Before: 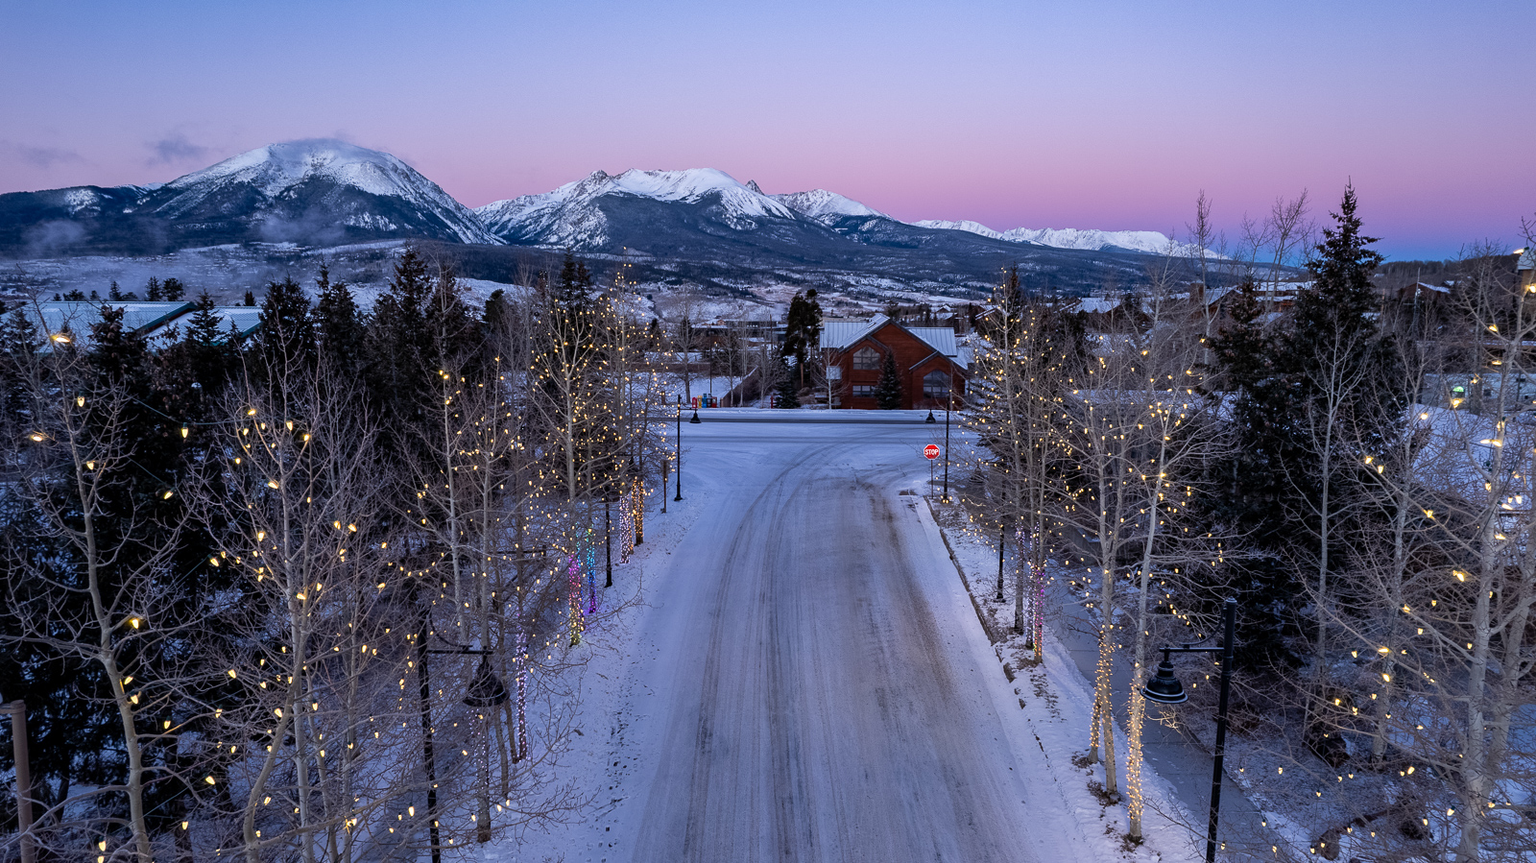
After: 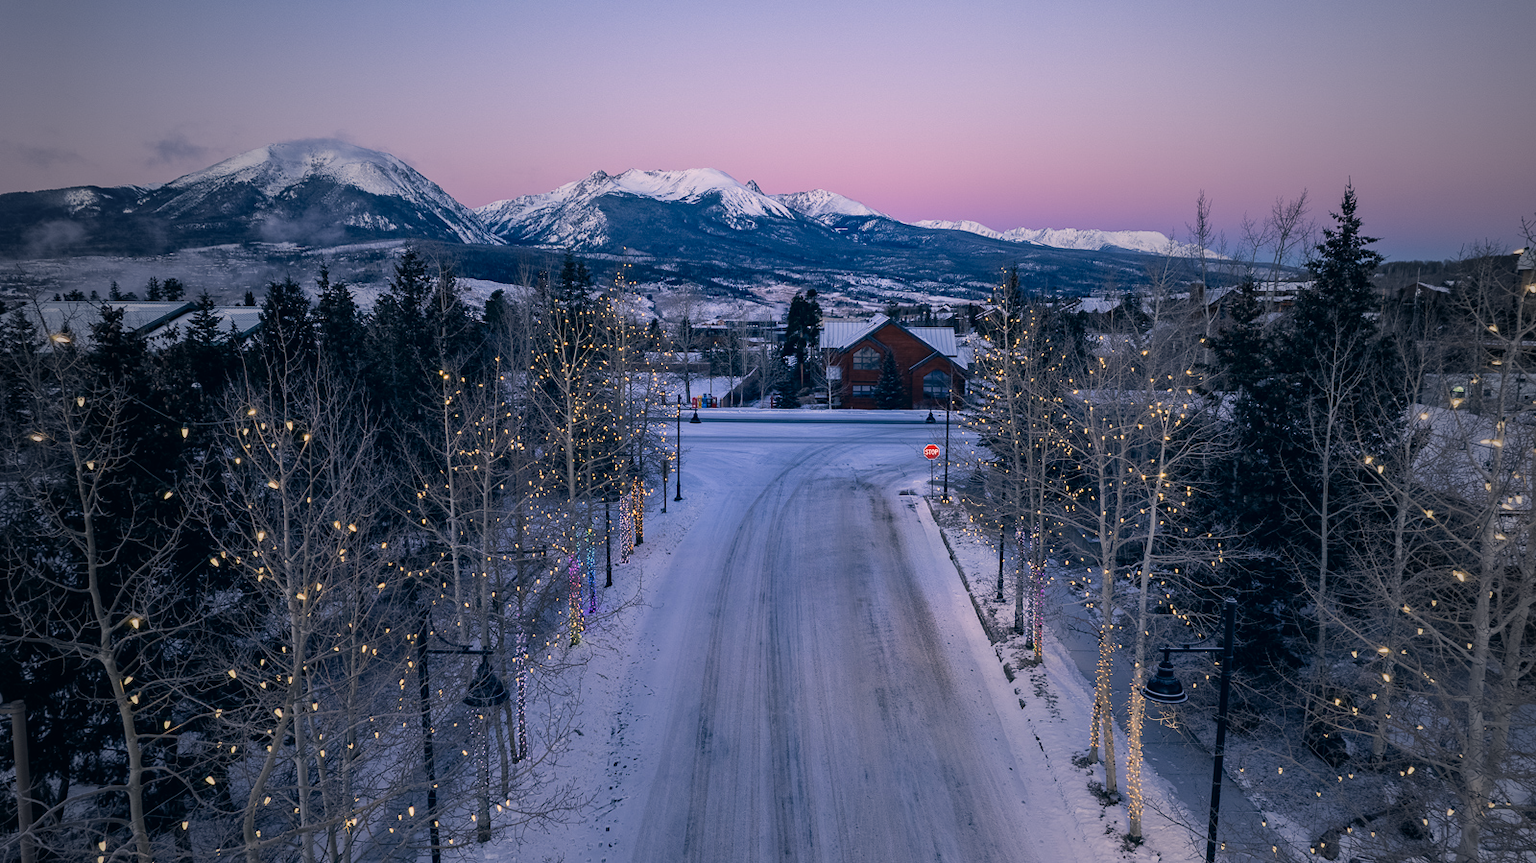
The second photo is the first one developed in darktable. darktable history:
vignetting: fall-off start 18.52%, fall-off radius 137.08%, center (0.038, -0.083), width/height ratio 0.618, shape 0.593
tone equalizer: -7 EV 0.116 EV, edges refinement/feathering 500, mask exposure compensation -1.57 EV, preserve details no
color correction: highlights a* 10.32, highlights b* 14.18, shadows a* -9.54, shadows b* -15.01
